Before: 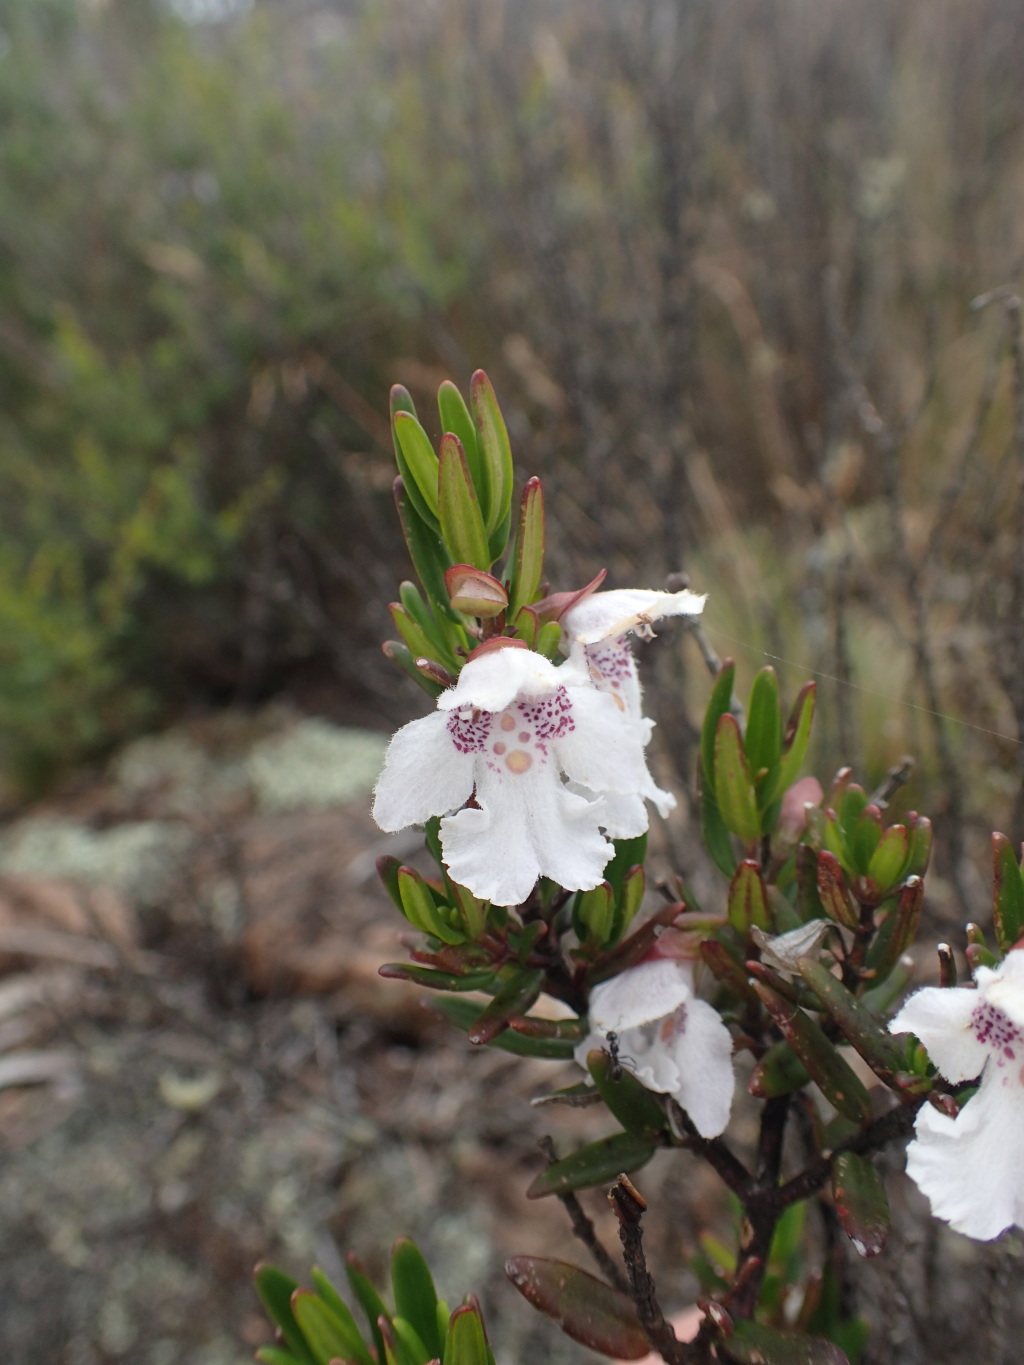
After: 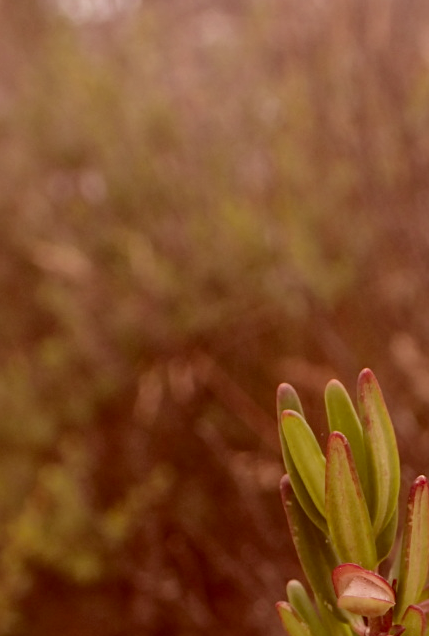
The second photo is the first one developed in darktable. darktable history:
crop and rotate: left 11.063%, top 0.105%, right 47.001%, bottom 53.259%
color correction: highlights a* 9.15, highlights b* 9, shadows a* 39.63, shadows b* 39.6, saturation 0.767
local contrast: mode bilateral grid, contrast 21, coarseness 49, detail 120%, midtone range 0.2
